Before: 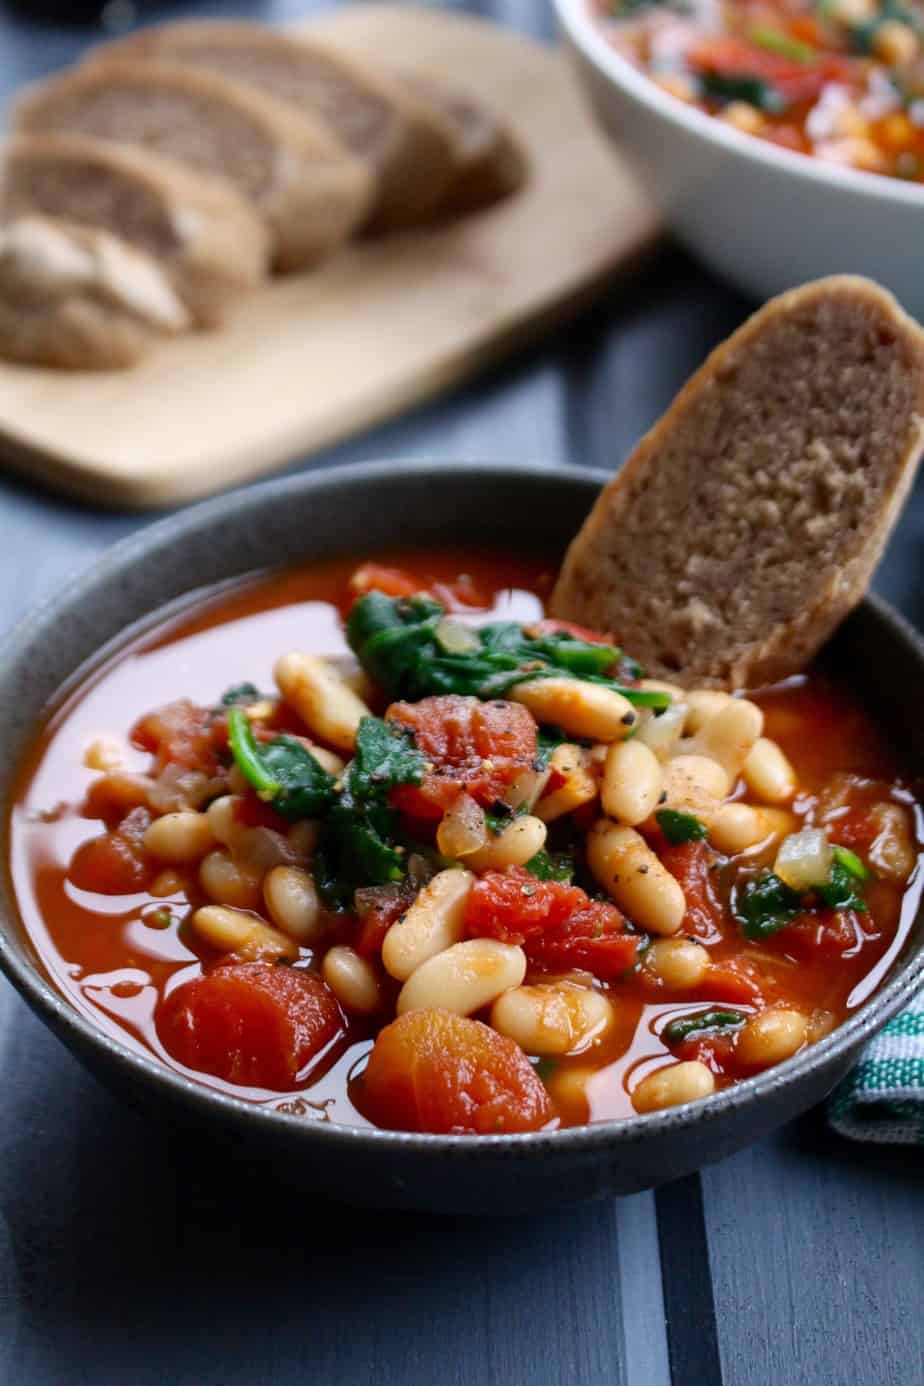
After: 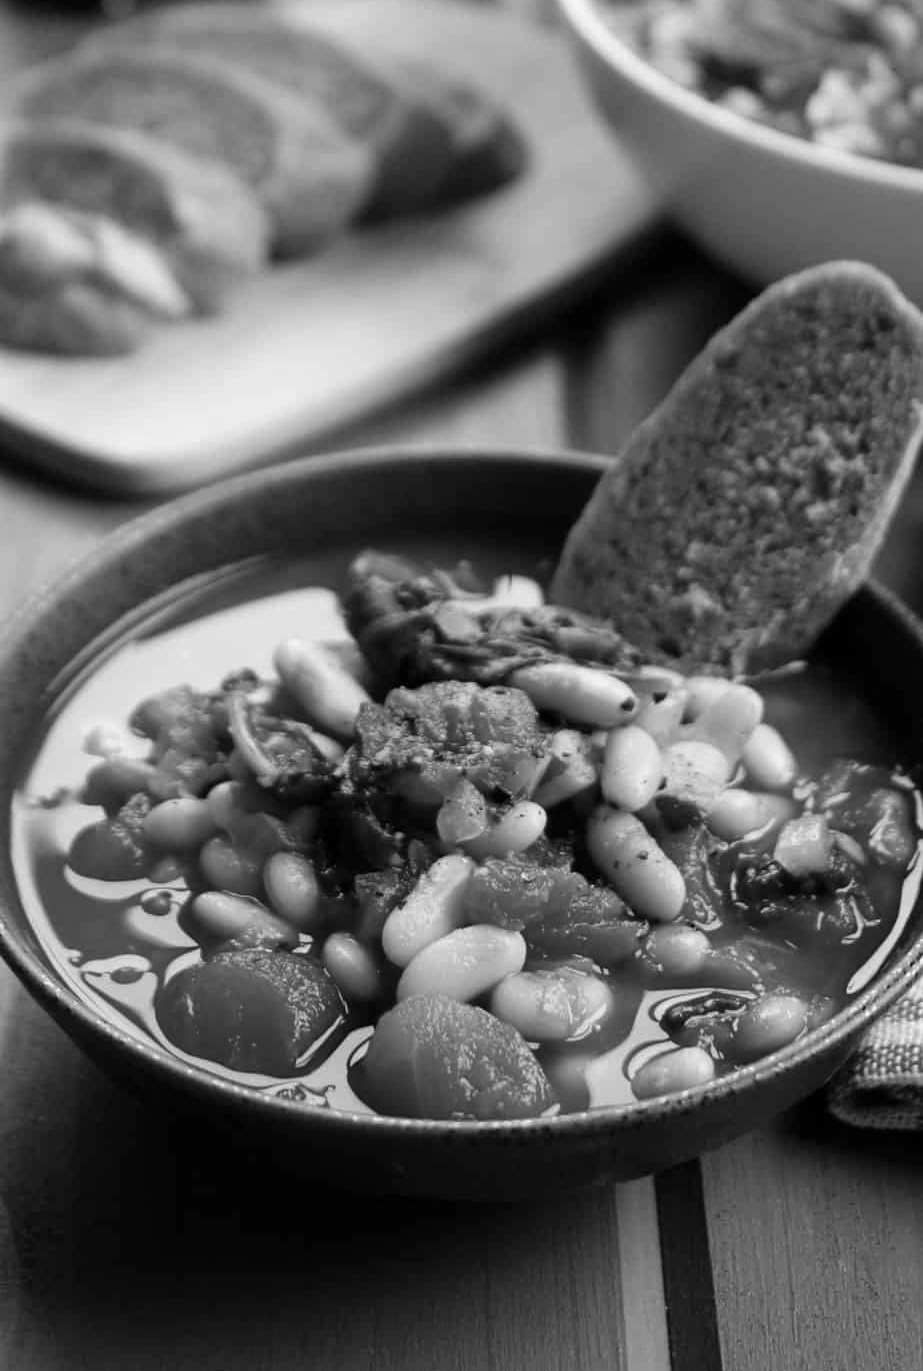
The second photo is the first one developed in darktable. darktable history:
crop: top 1.049%, right 0.001%
monochrome: on, module defaults
